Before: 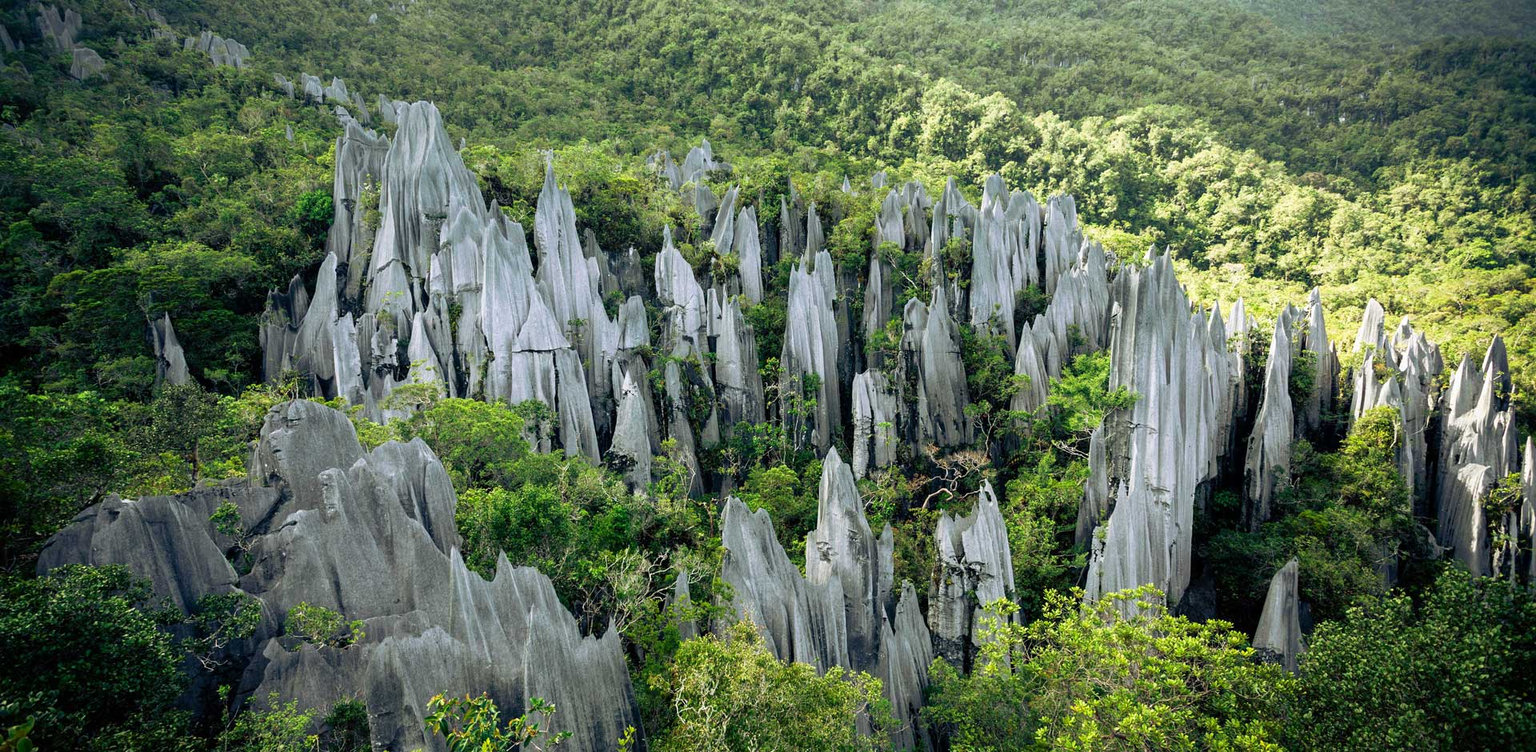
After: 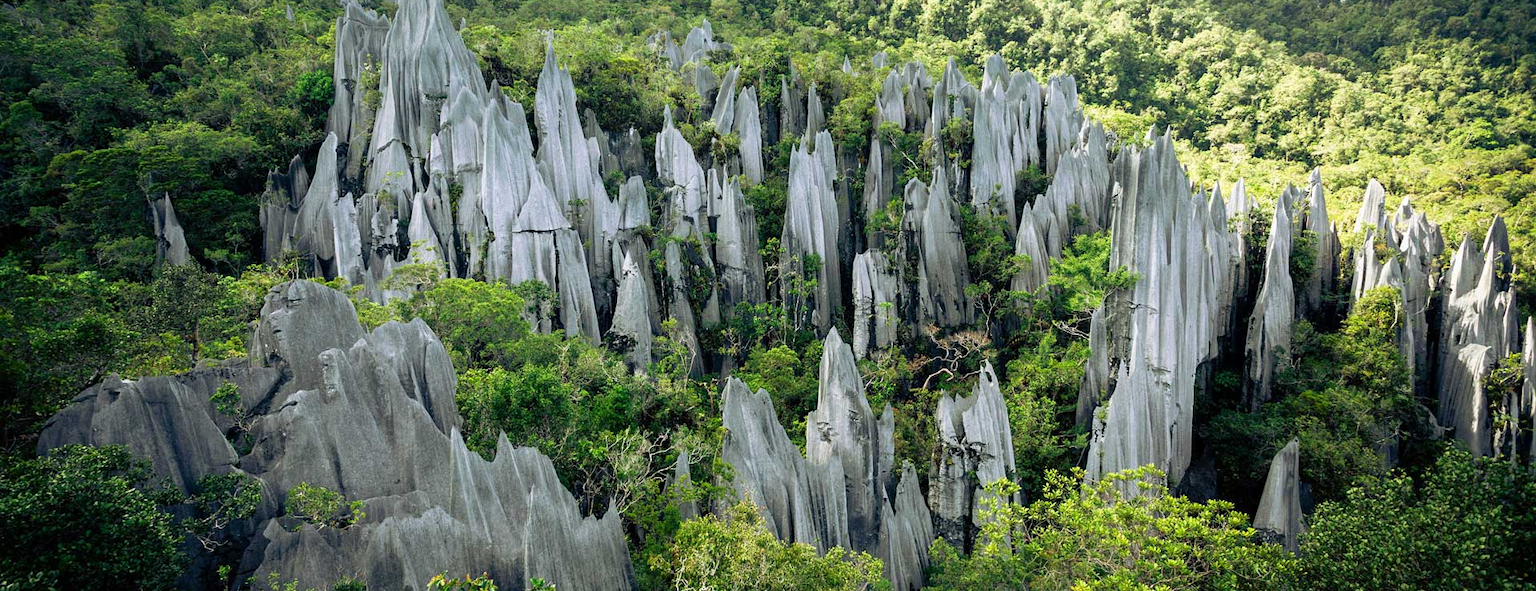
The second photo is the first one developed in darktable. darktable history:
crop and rotate: top 15.977%, bottom 5.317%
